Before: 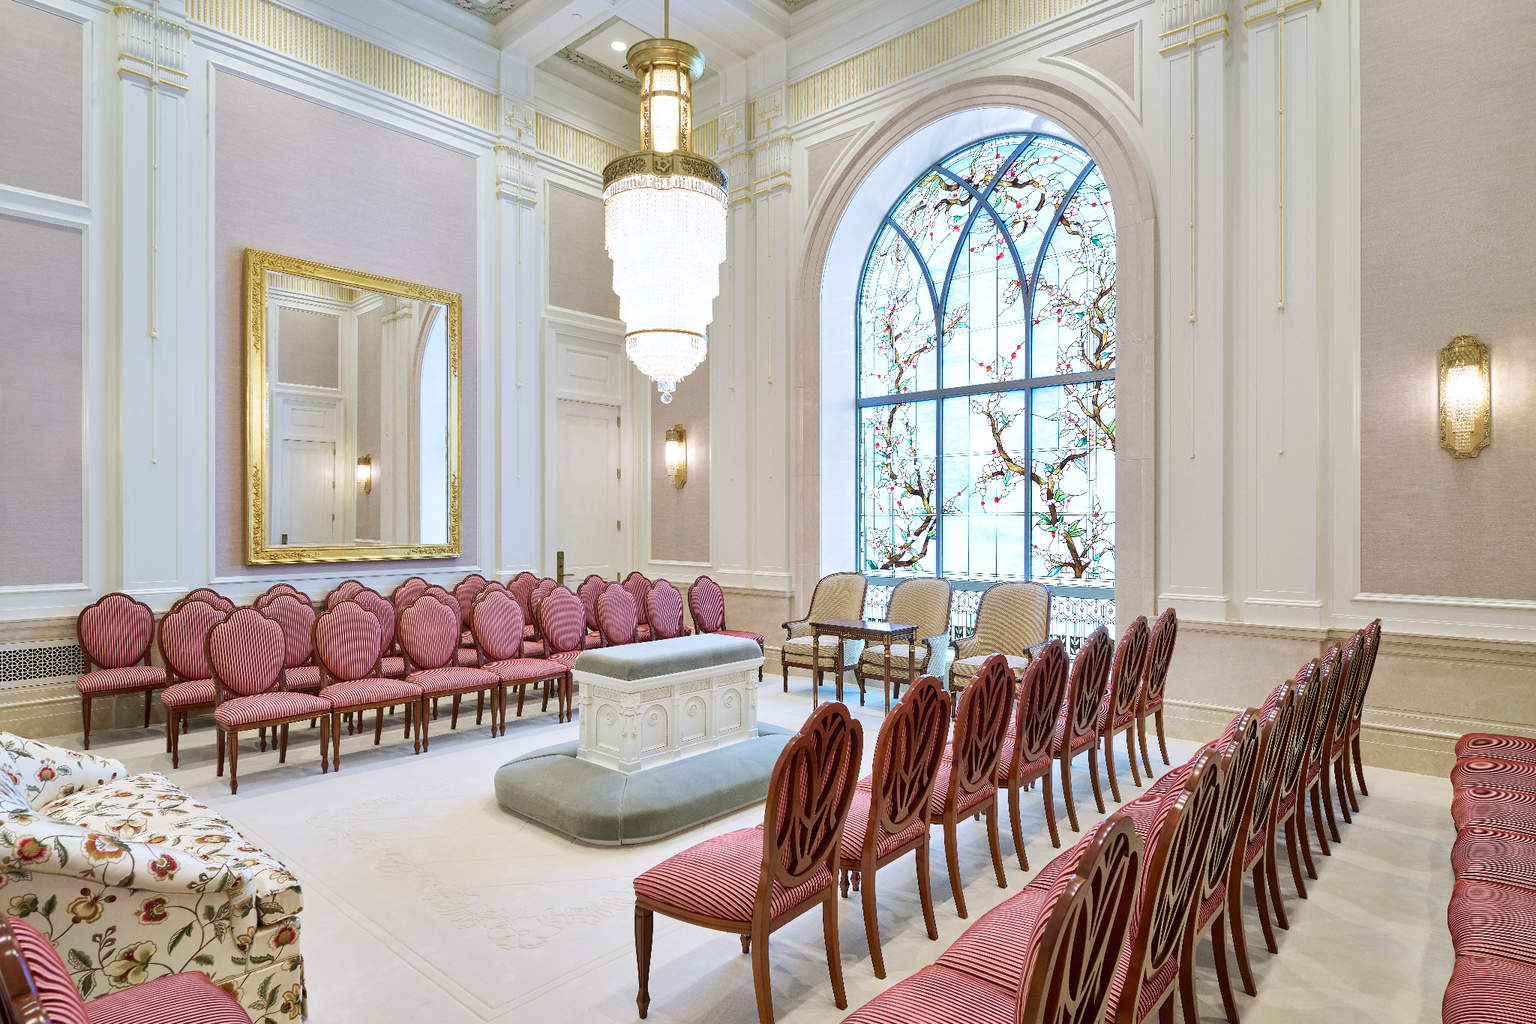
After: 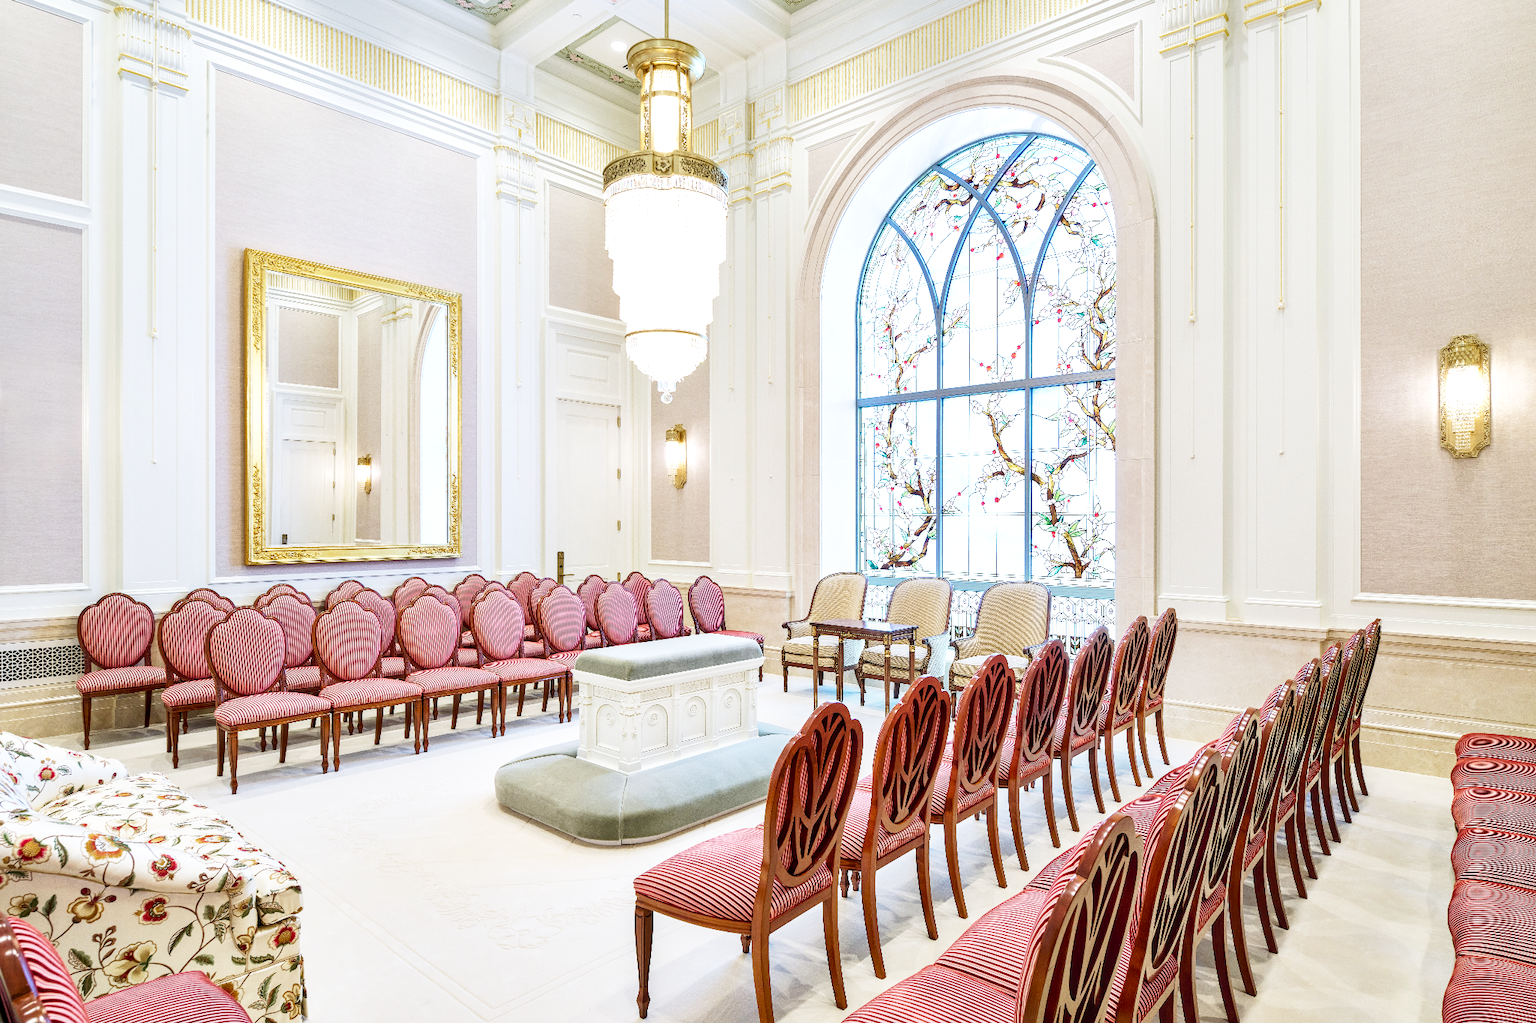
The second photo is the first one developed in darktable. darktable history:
tone equalizer: smoothing diameter 24.86%, edges refinement/feathering 11.01, preserve details guided filter
local contrast: on, module defaults
base curve: curves: ch0 [(0, 0) (0.005, 0.002) (0.15, 0.3) (0.4, 0.7) (0.75, 0.95) (1, 1)], preserve colors none
